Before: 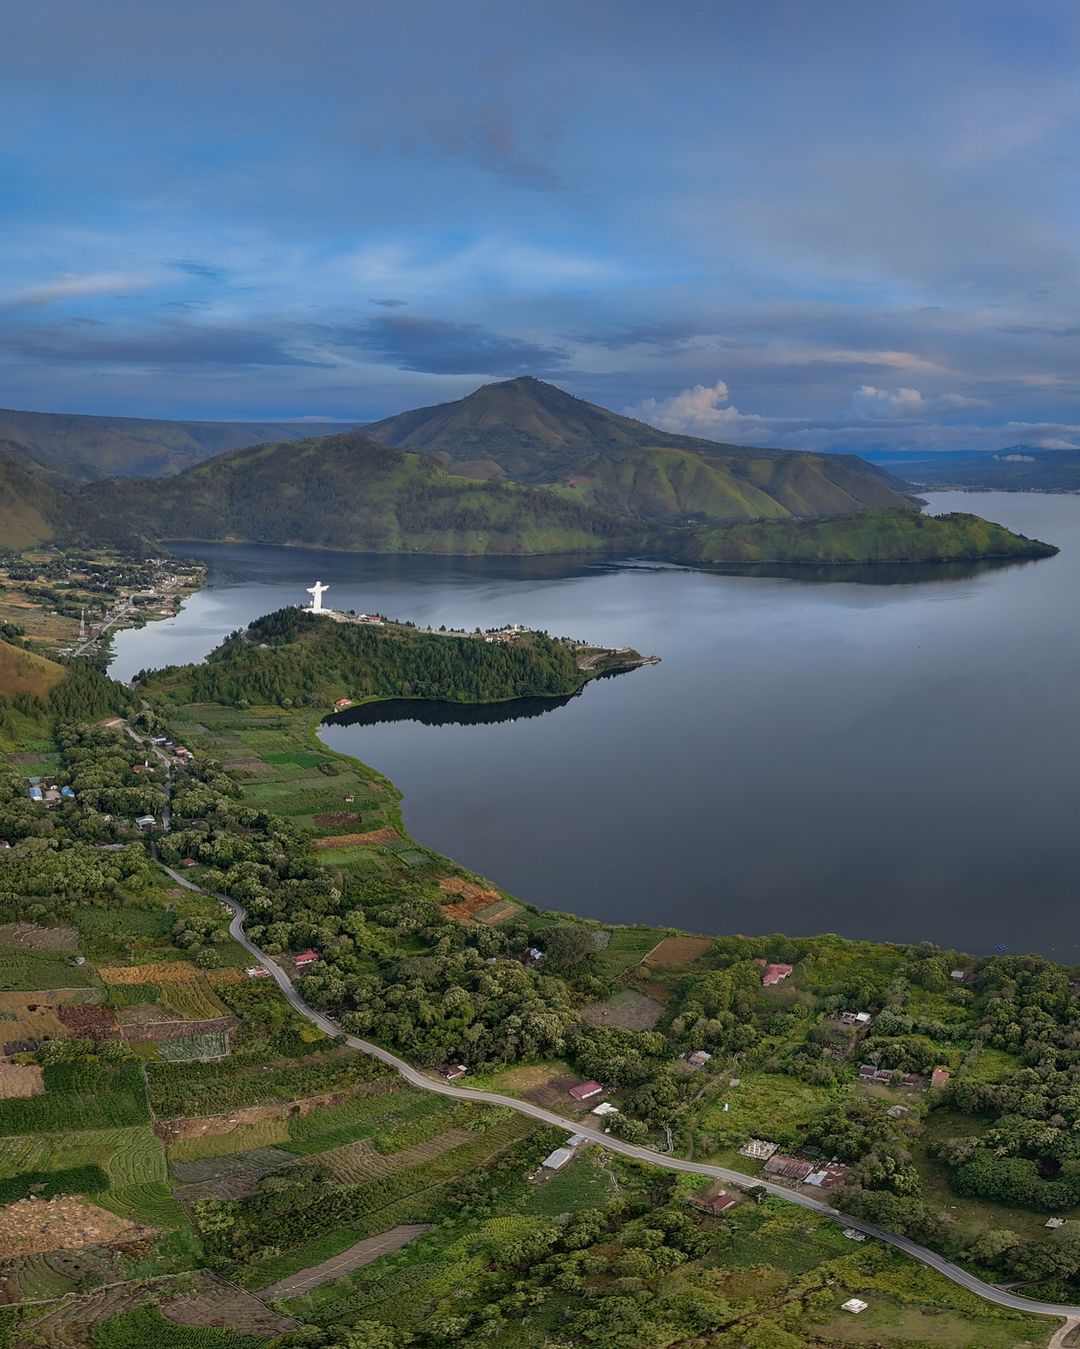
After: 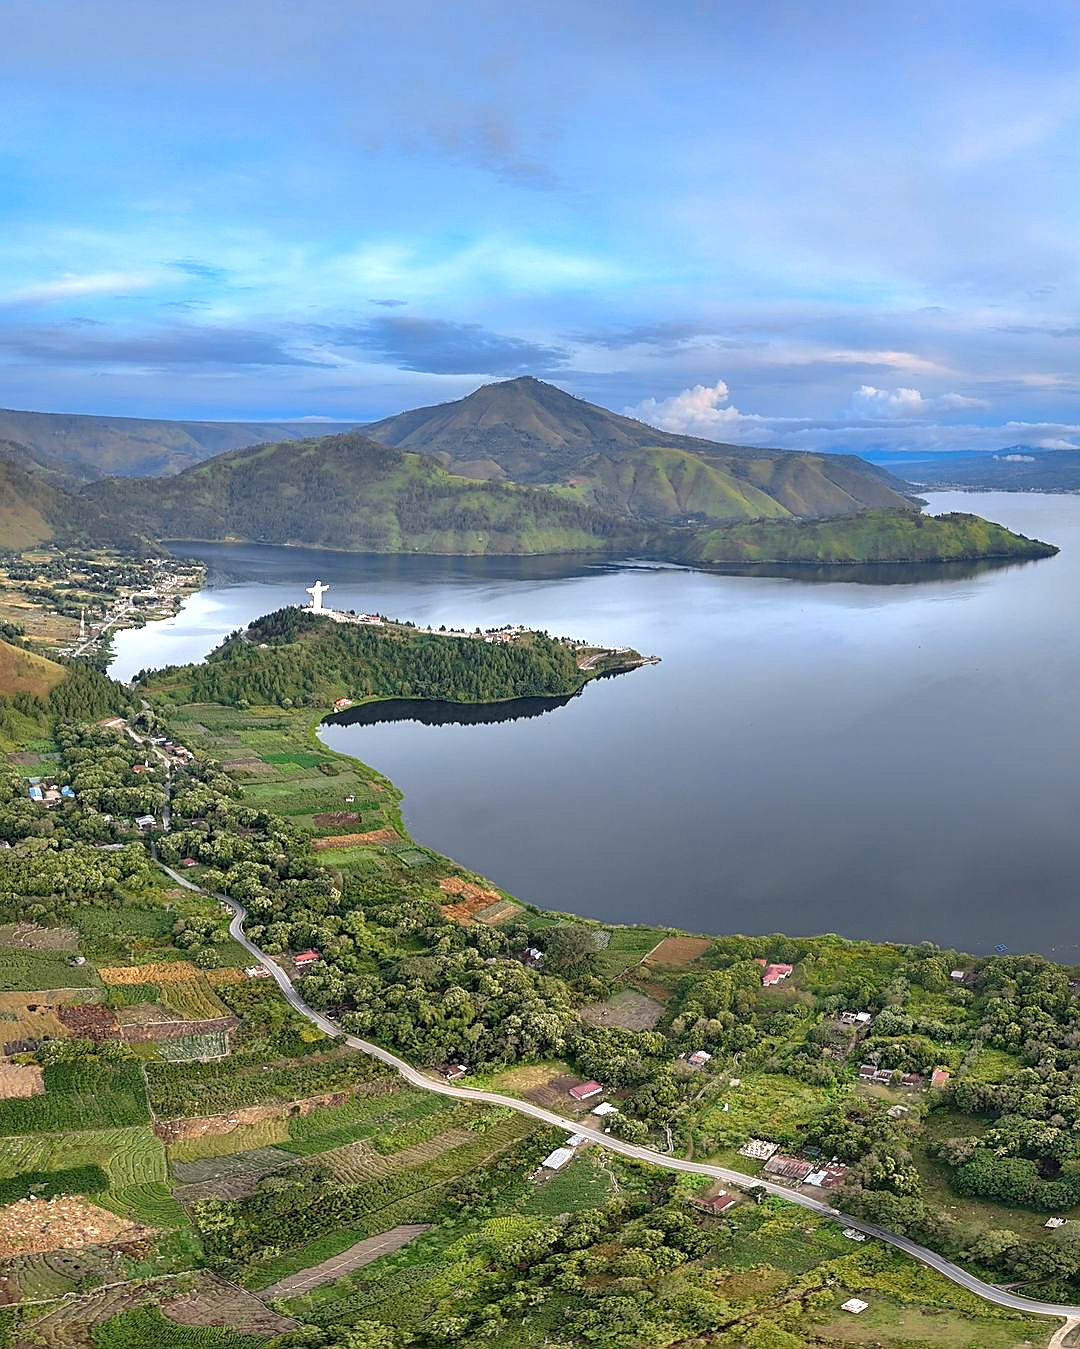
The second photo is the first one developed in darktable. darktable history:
sharpen: on, module defaults
exposure: exposure 1.152 EV, compensate highlight preservation false
